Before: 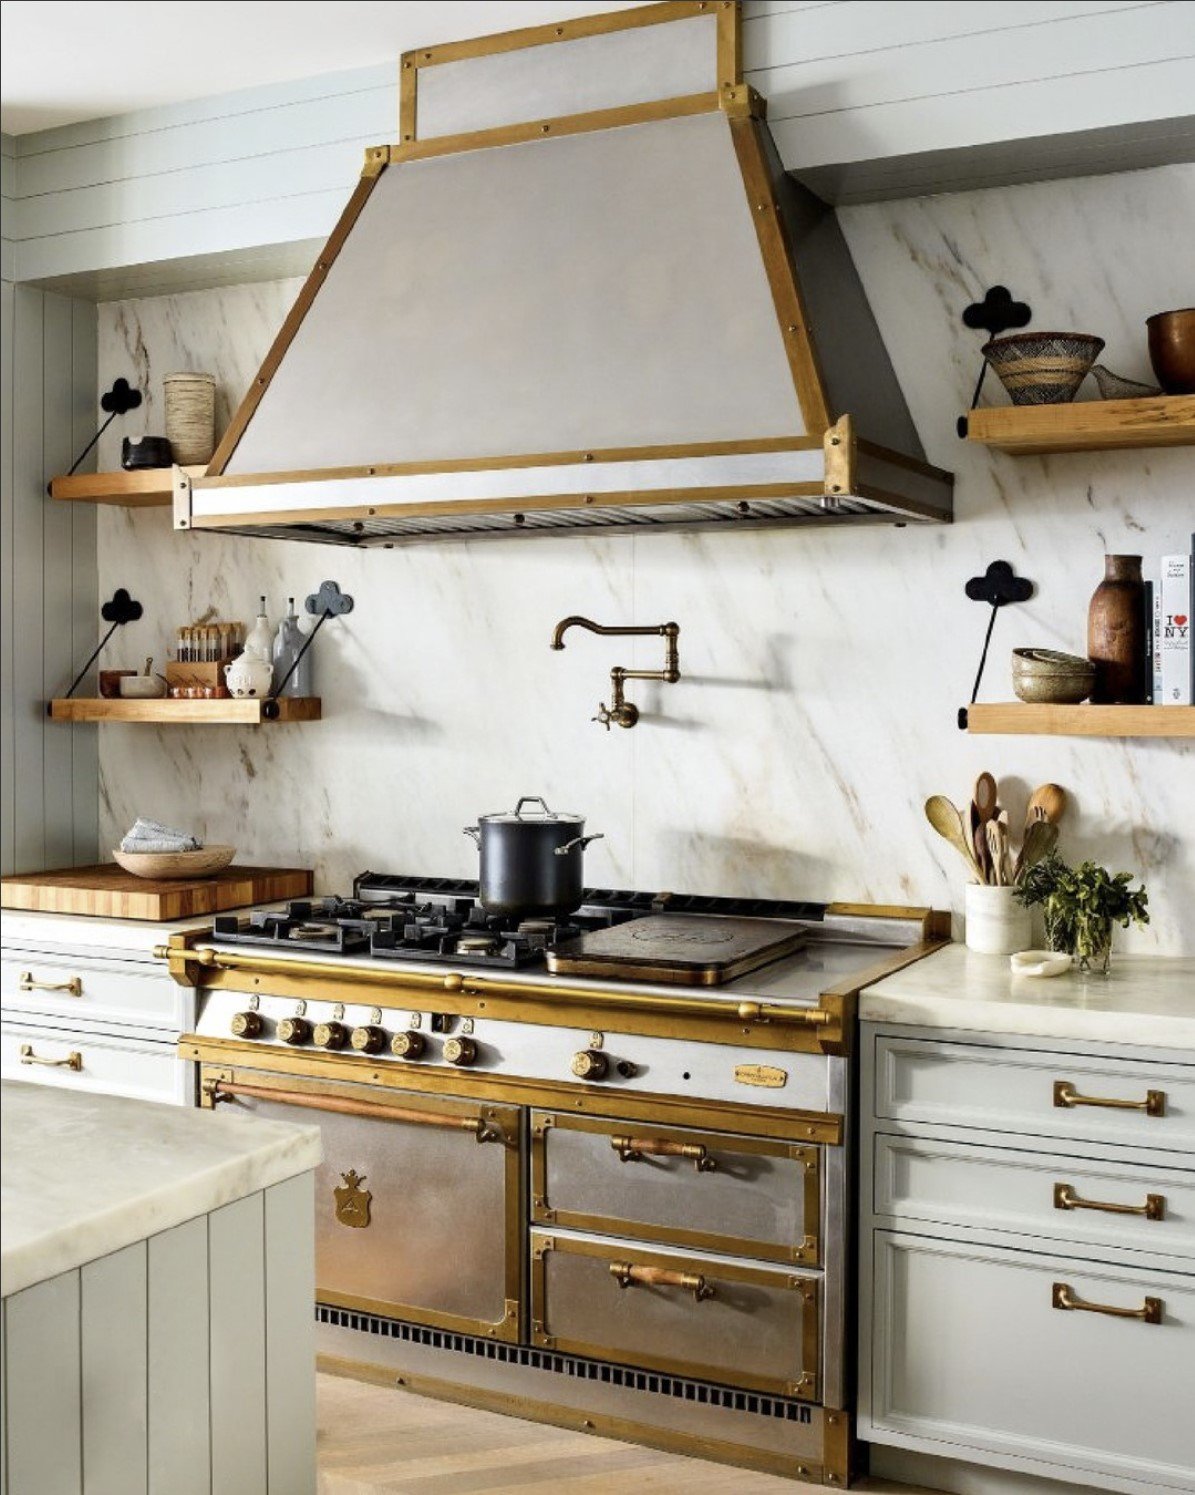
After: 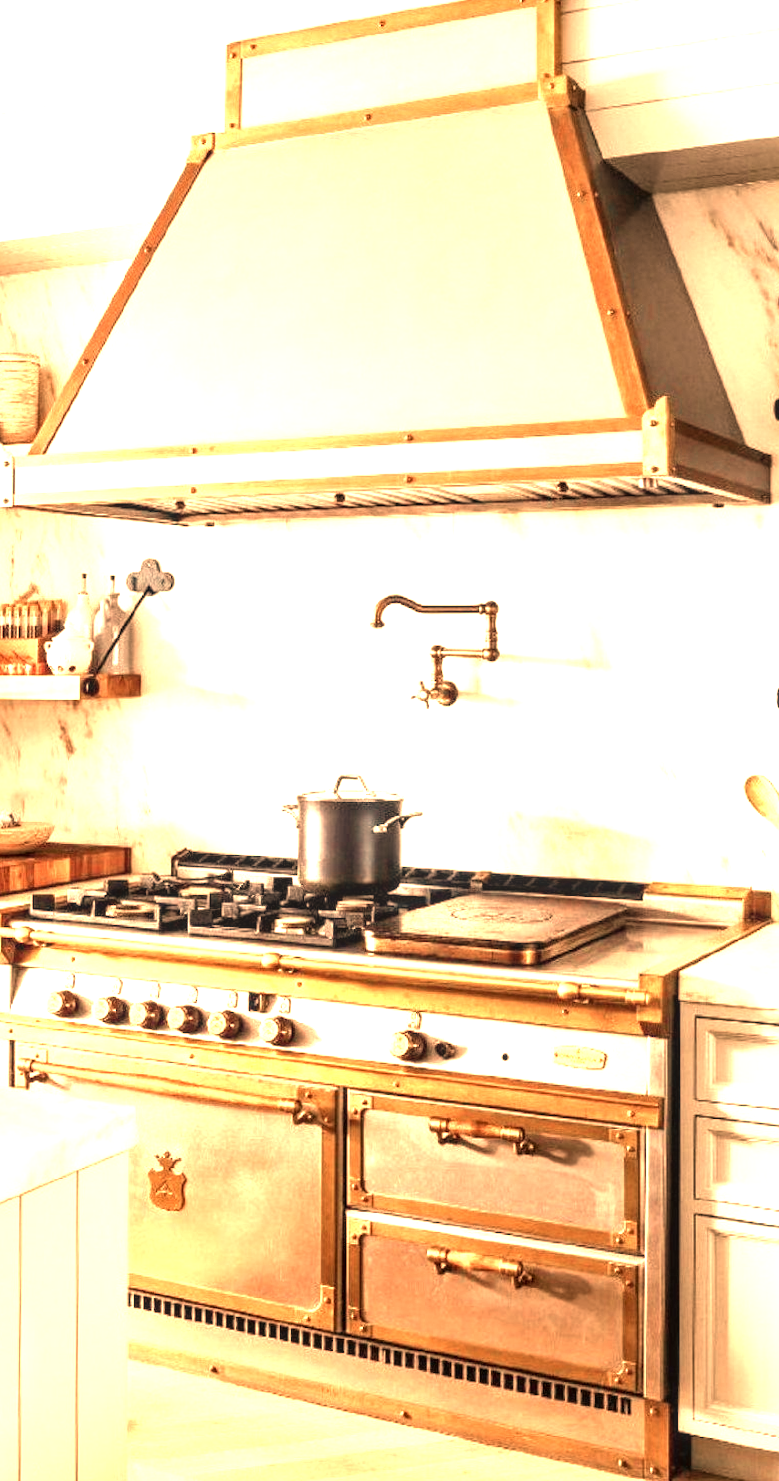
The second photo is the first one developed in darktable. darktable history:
local contrast: on, module defaults
crop and rotate: left 14.385%, right 18.948%
white balance: red 1.467, blue 0.684
rotate and perspective: rotation 0.226°, lens shift (vertical) -0.042, crop left 0.023, crop right 0.982, crop top 0.006, crop bottom 0.994
color correction: highlights a* -2.73, highlights b* -2.09, shadows a* 2.41, shadows b* 2.73
exposure: exposure 1.25 EV, compensate exposure bias true, compensate highlight preservation false
color zones: curves: ch0 [(0, 0.447) (0.184, 0.543) (0.323, 0.476) (0.429, 0.445) (0.571, 0.443) (0.714, 0.451) (0.857, 0.452) (1, 0.447)]; ch1 [(0, 0.464) (0.176, 0.46) (0.287, 0.177) (0.429, 0.002) (0.571, 0) (0.714, 0) (0.857, 0) (1, 0.464)], mix 20%
